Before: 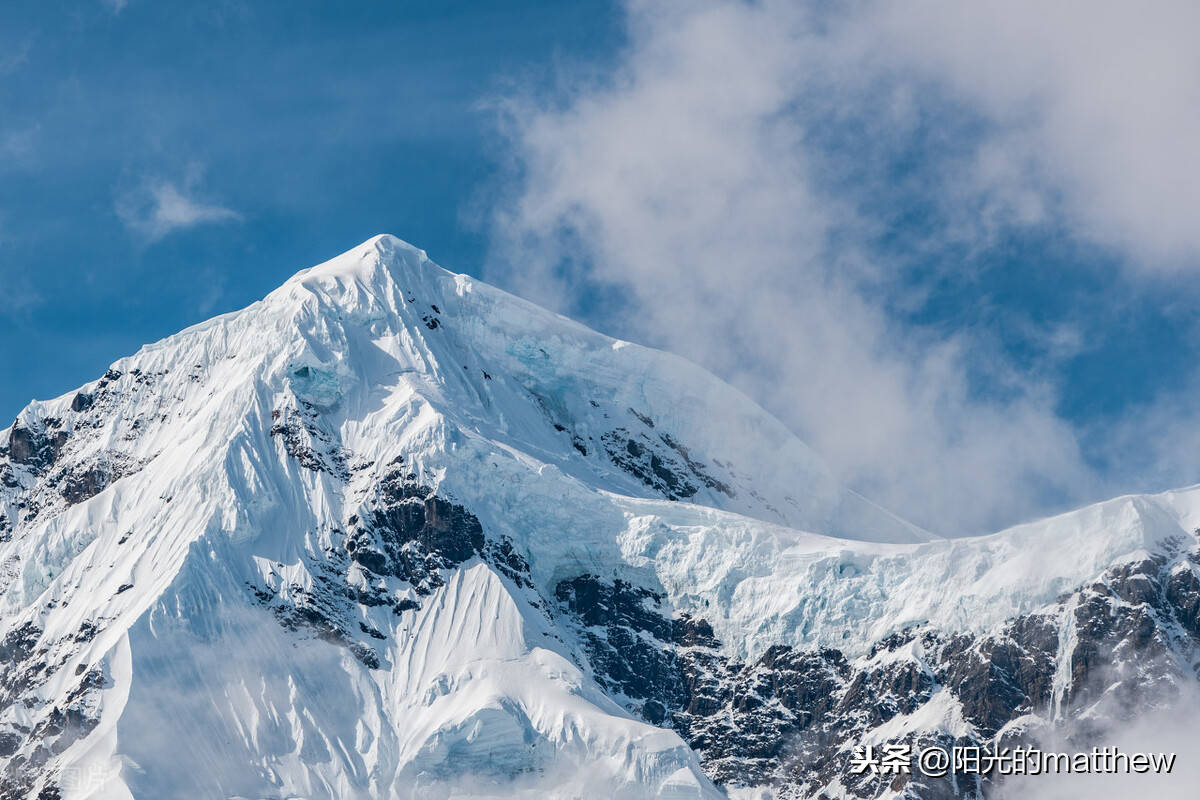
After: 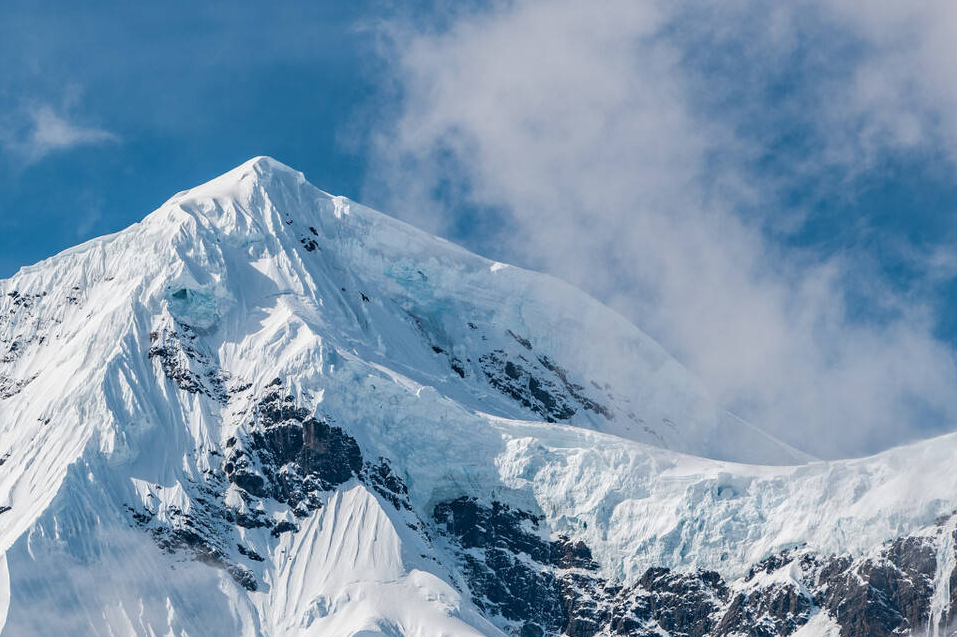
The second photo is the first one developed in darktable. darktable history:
crop and rotate: left 10.245%, top 9.875%, right 9.983%, bottom 10.404%
